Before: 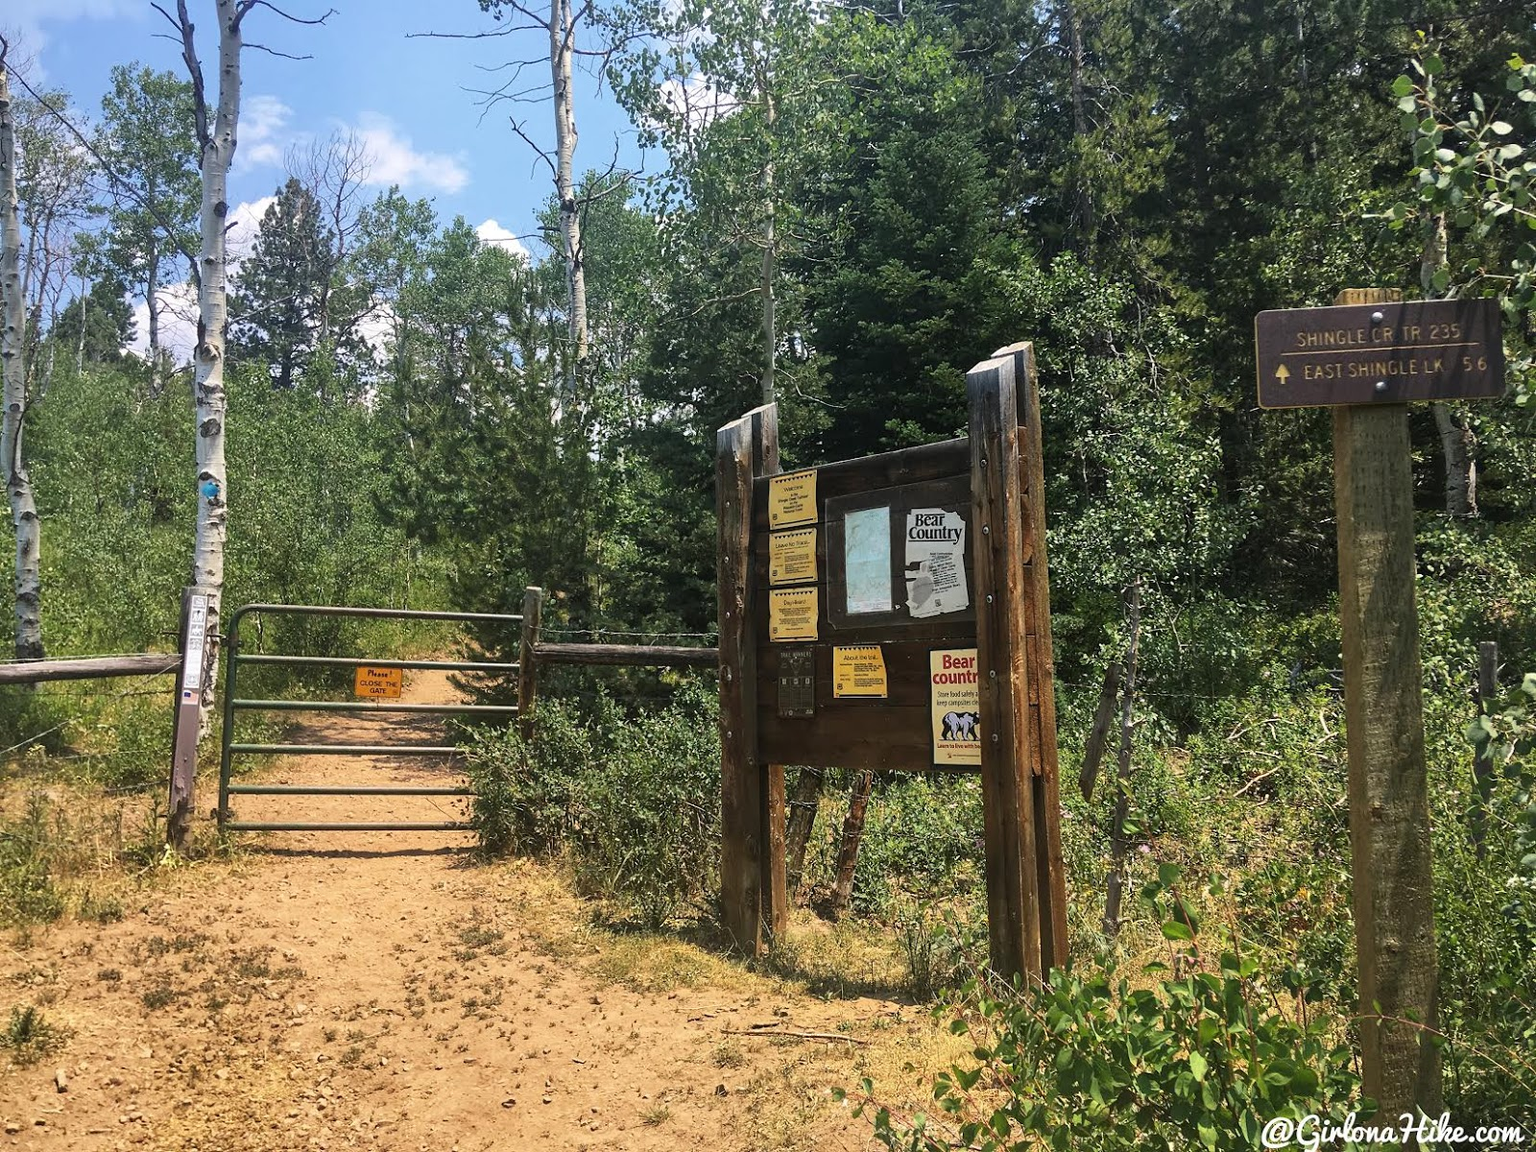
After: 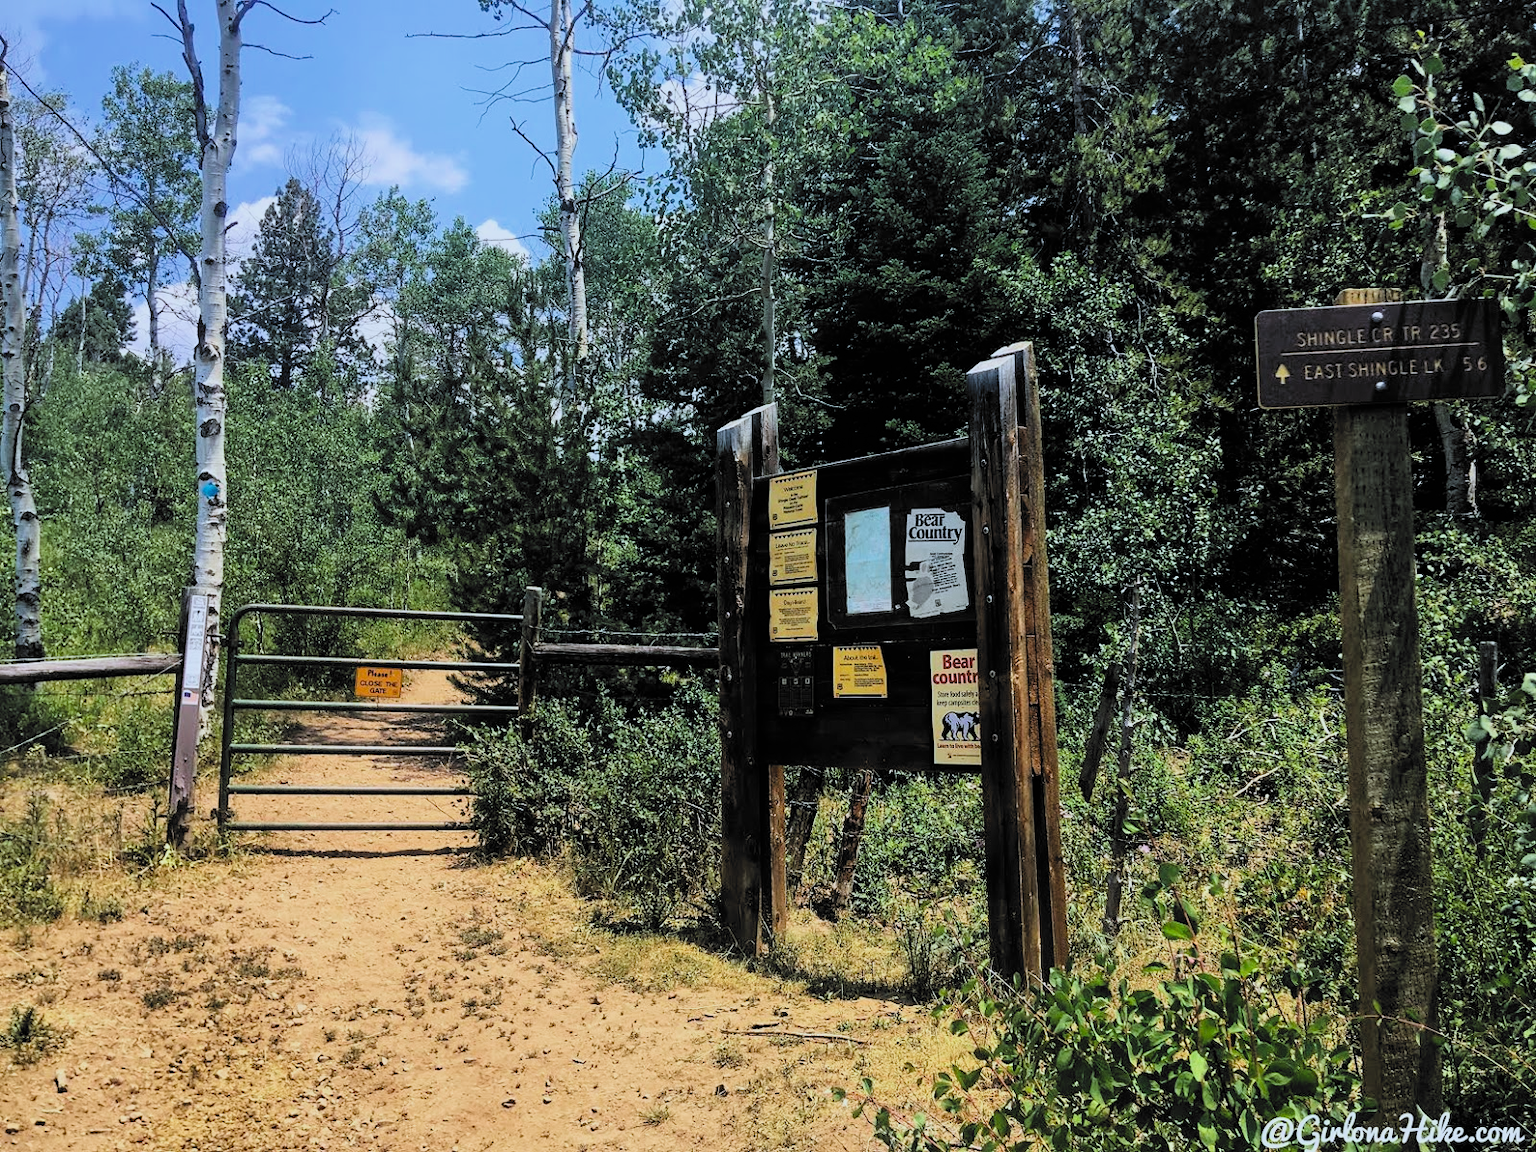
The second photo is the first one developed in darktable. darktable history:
color calibration: output colorfulness [0, 0.315, 0, 0], x 0.372, y 0.386, temperature 4284.9 K
filmic rgb: black relative exposure -5.06 EV, white relative exposure 3.97 EV, hardness 2.9, contrast 1.298, highlights saturation mix -29.91%, color science v6 (2022)
